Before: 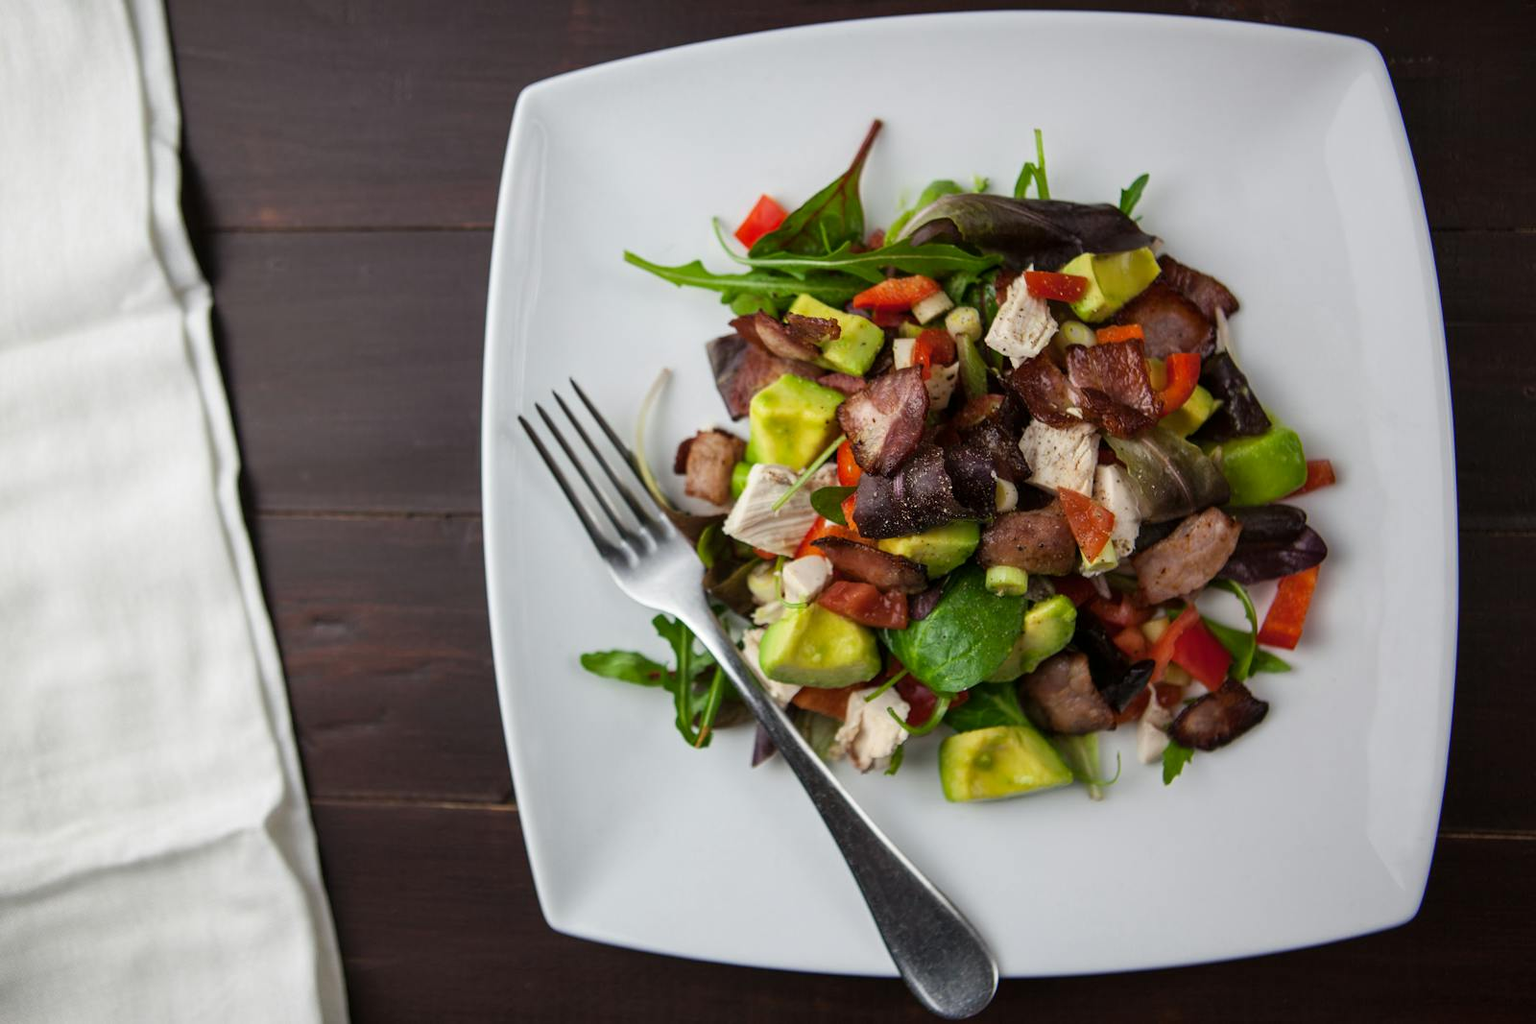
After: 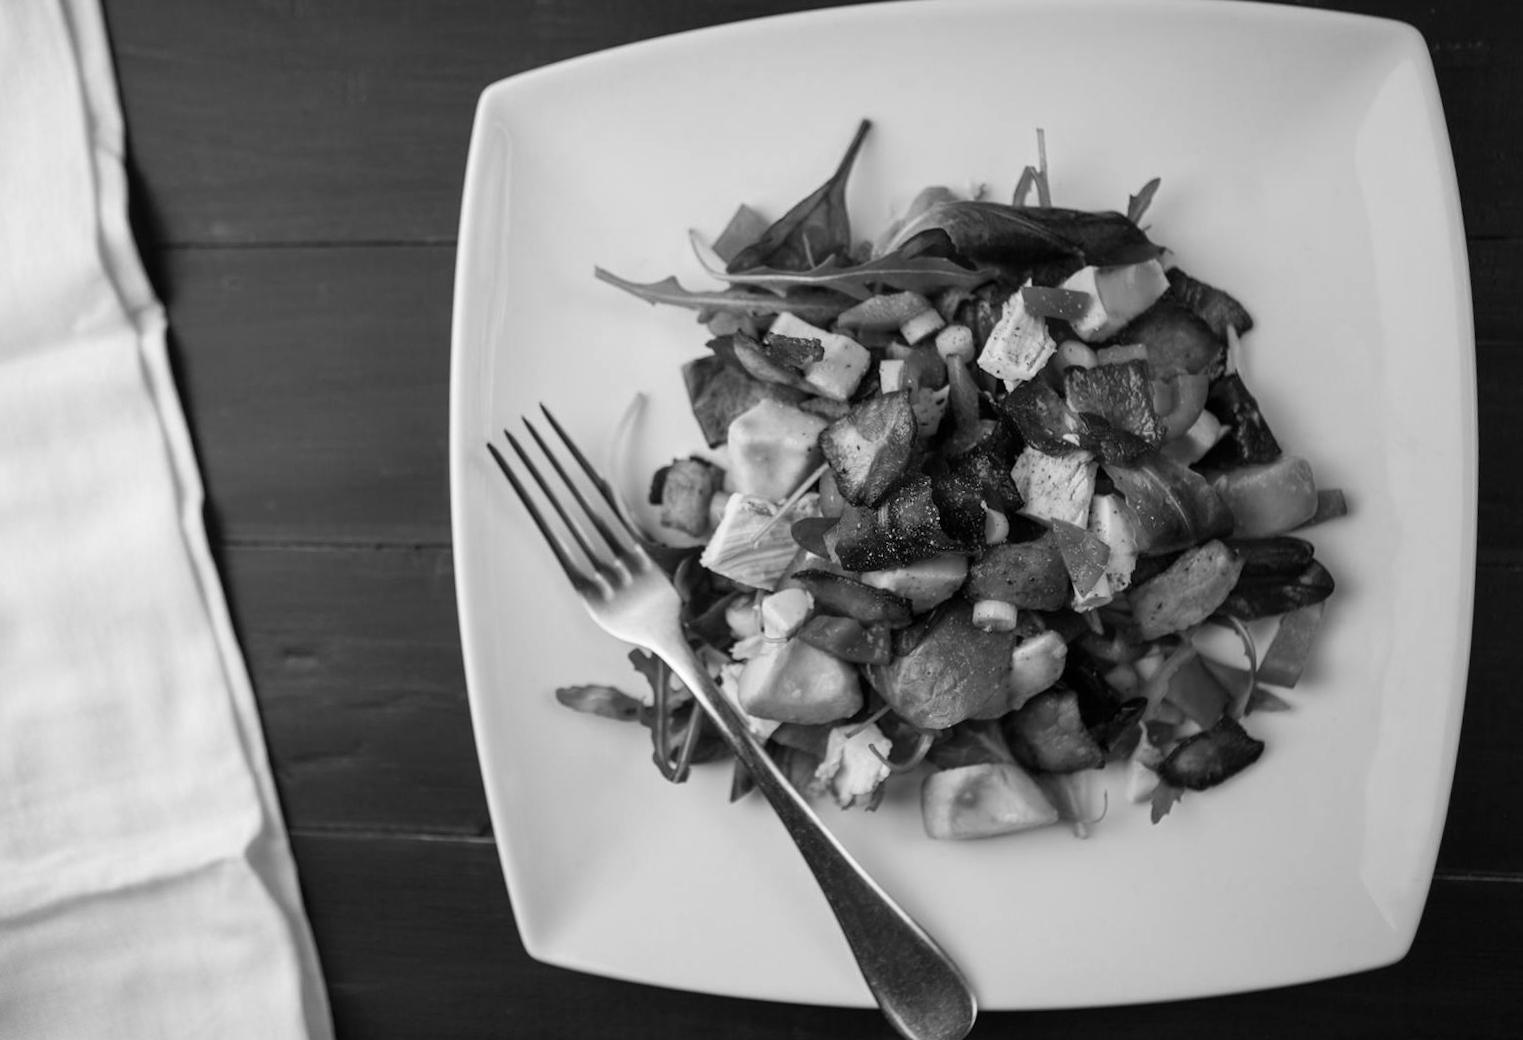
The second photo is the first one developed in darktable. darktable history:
rotate and perspective: rotation 0.074°, lens shift (vertical) 0.096, lens shift (horizontal) -0.041, crop left 0.043, crop right 0.952, crop top 0.024, crop bottom 0.979
monochrome: on, module defaults
